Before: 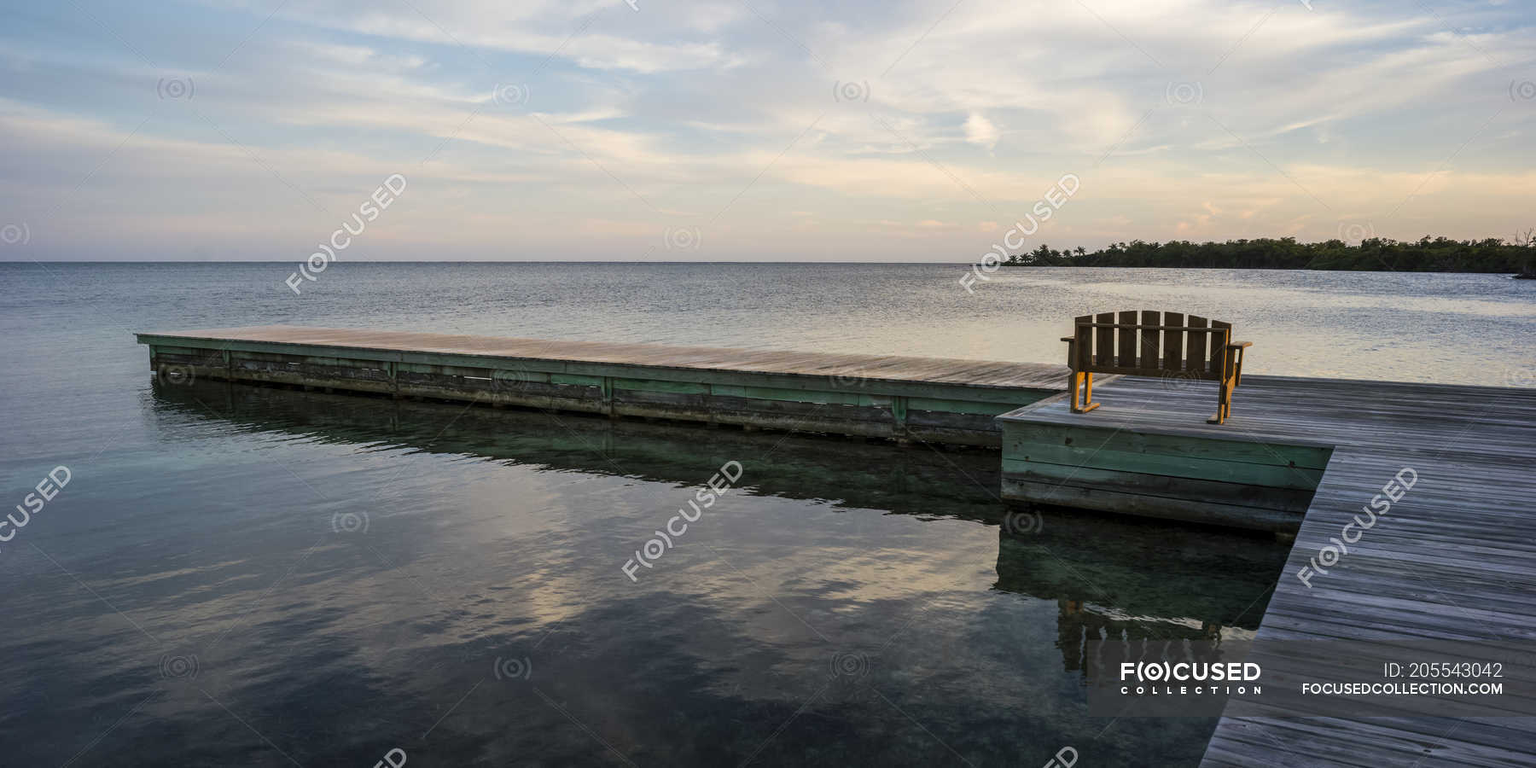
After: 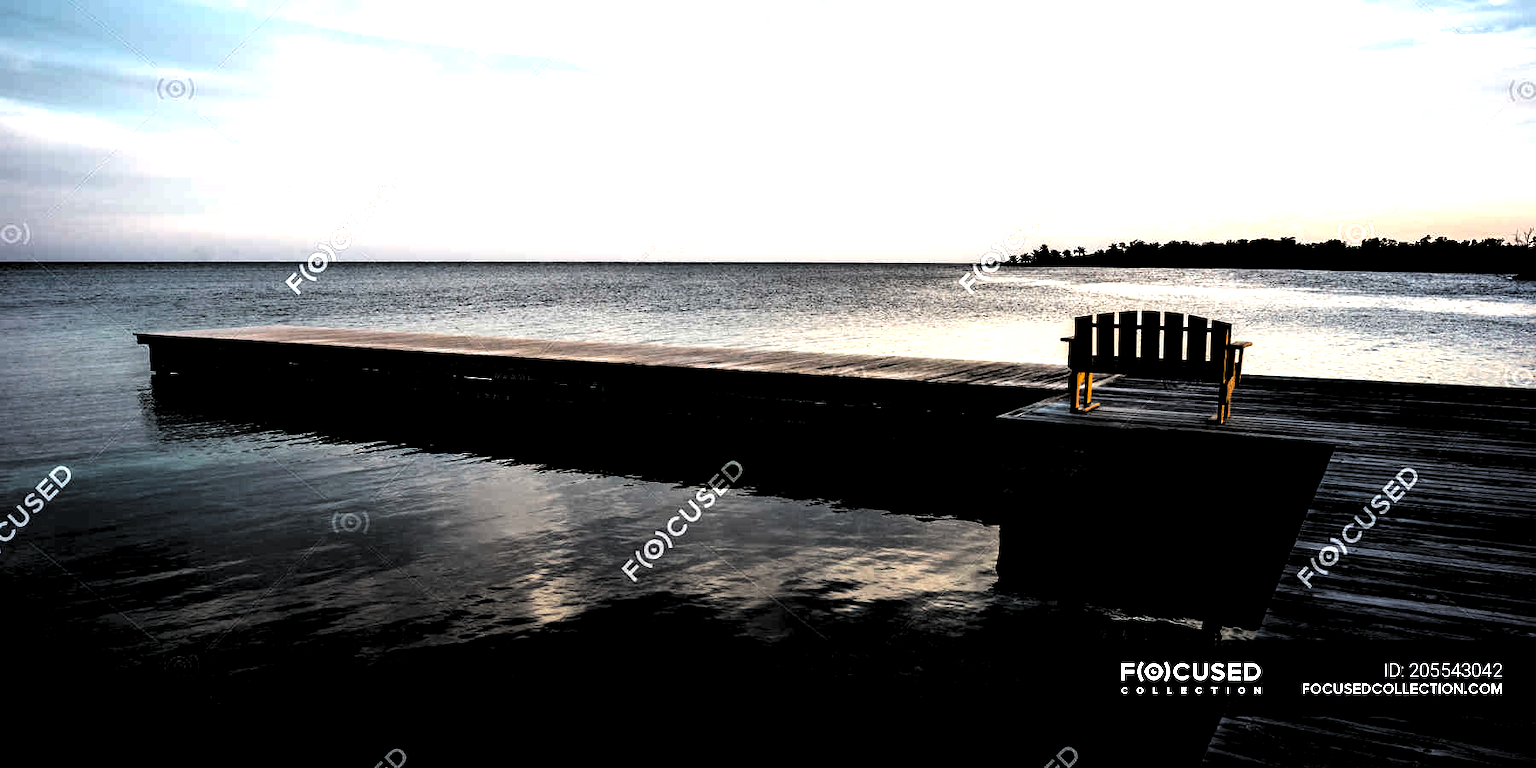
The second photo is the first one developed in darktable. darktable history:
levels: levels [0.514, 0.759, 1]
exposure: black level correction 0, exposure 1.099 EV, compensate highlight preservation false
